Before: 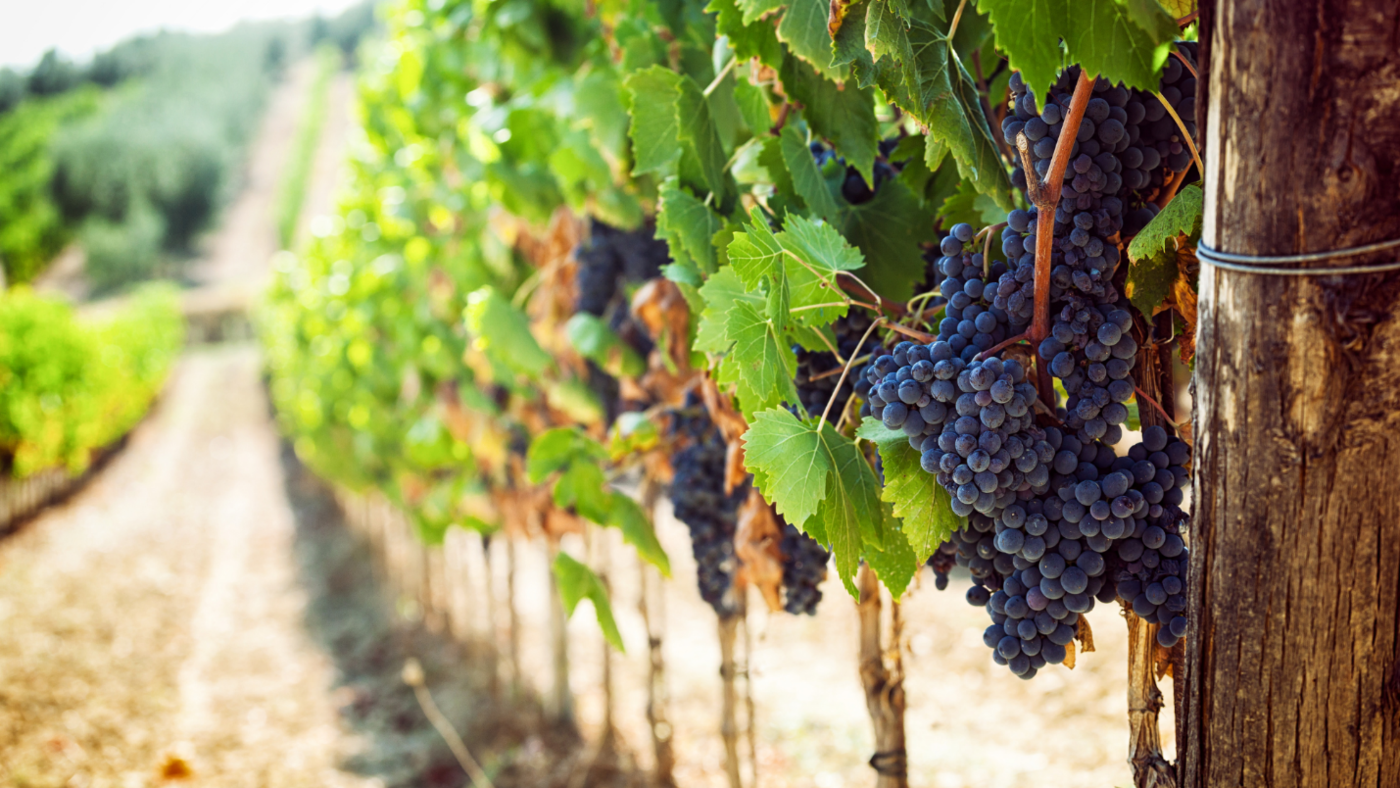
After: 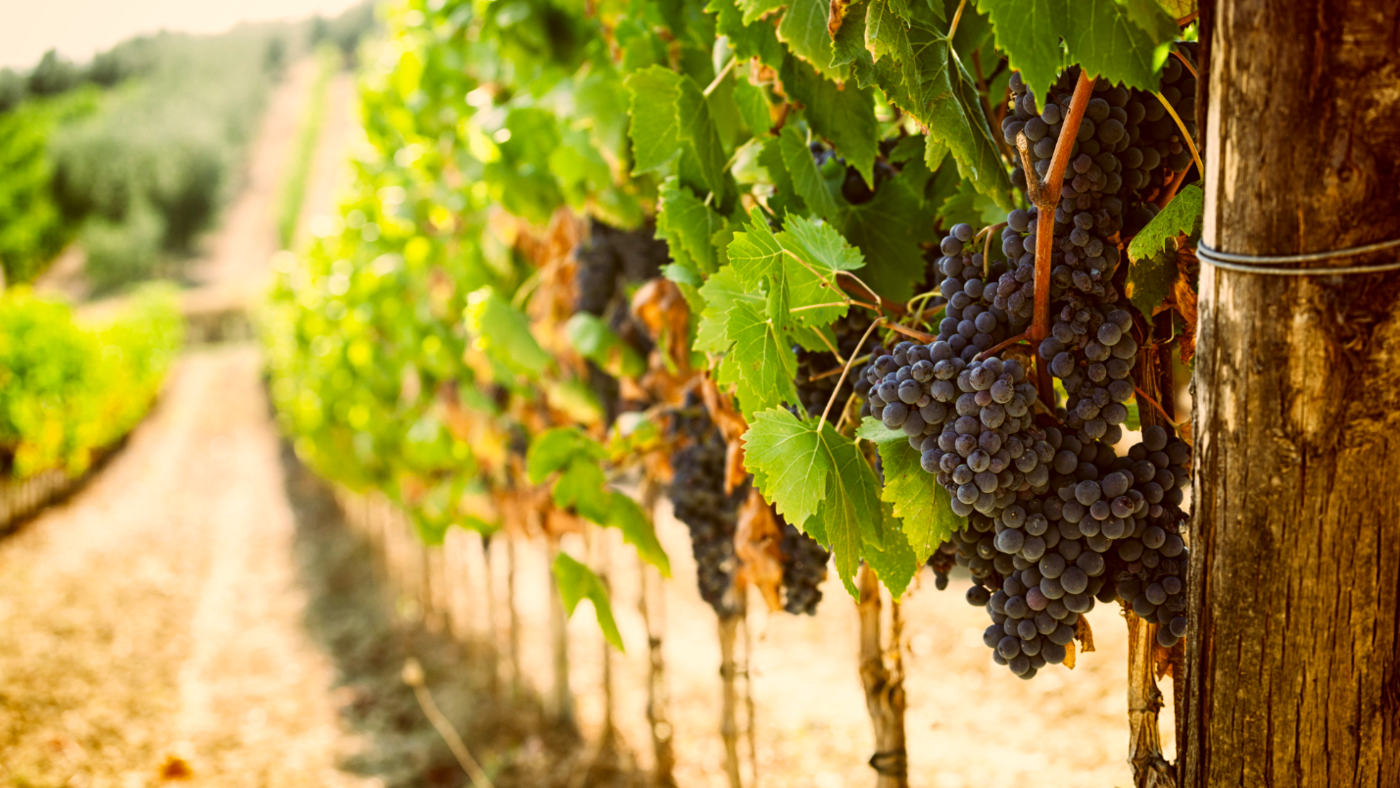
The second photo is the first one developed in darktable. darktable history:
color correction: highlights a* 8.98, highlights b* 15.09, shadows a* -0.49, shadows b* 26.52
